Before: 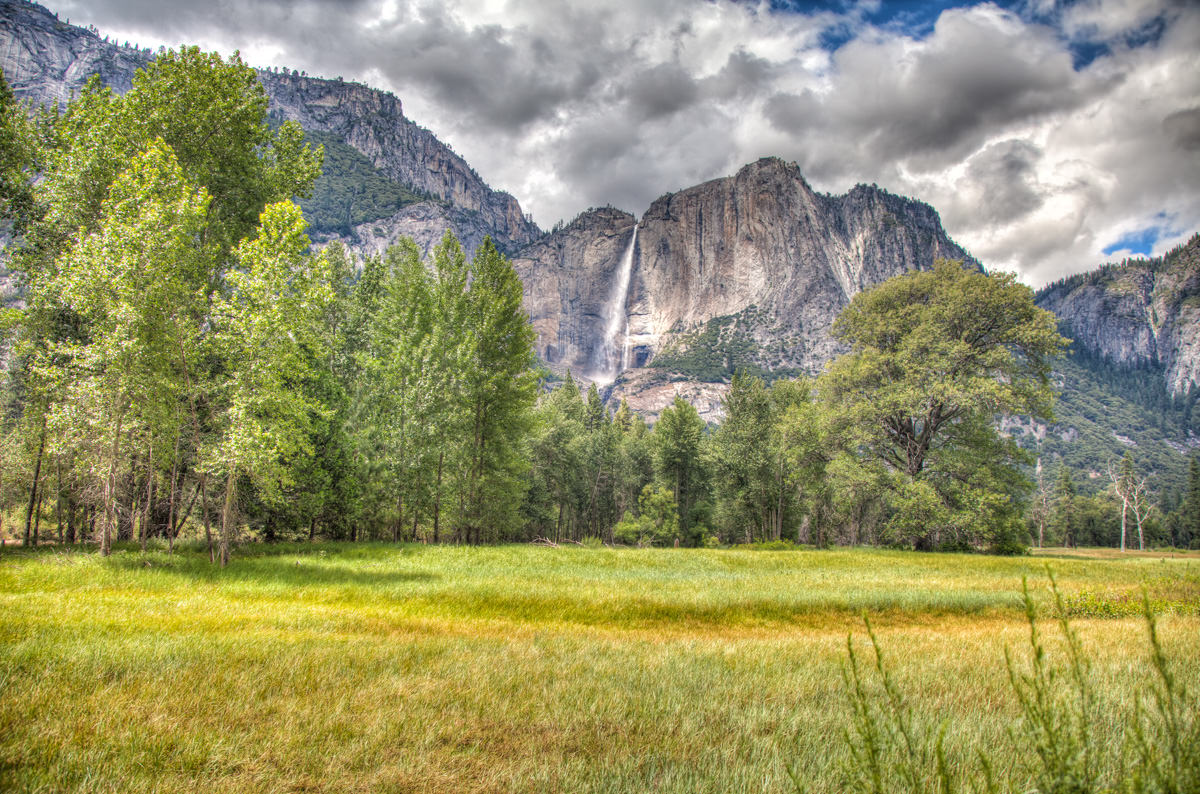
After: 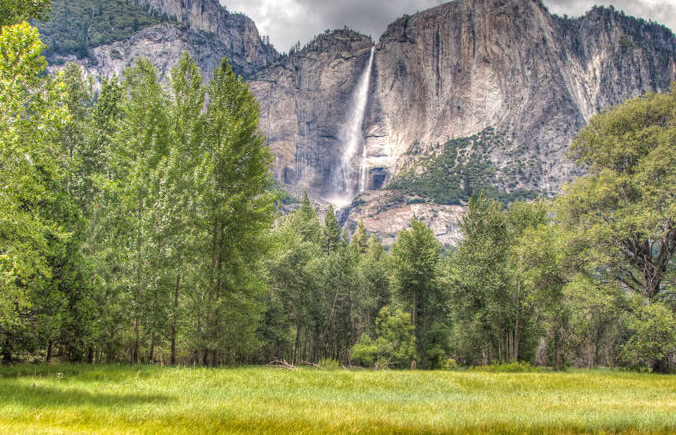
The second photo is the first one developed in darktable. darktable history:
crop and rotate: left 21.988%, top 22.47%, right 21.642%, bottom 22.714%
